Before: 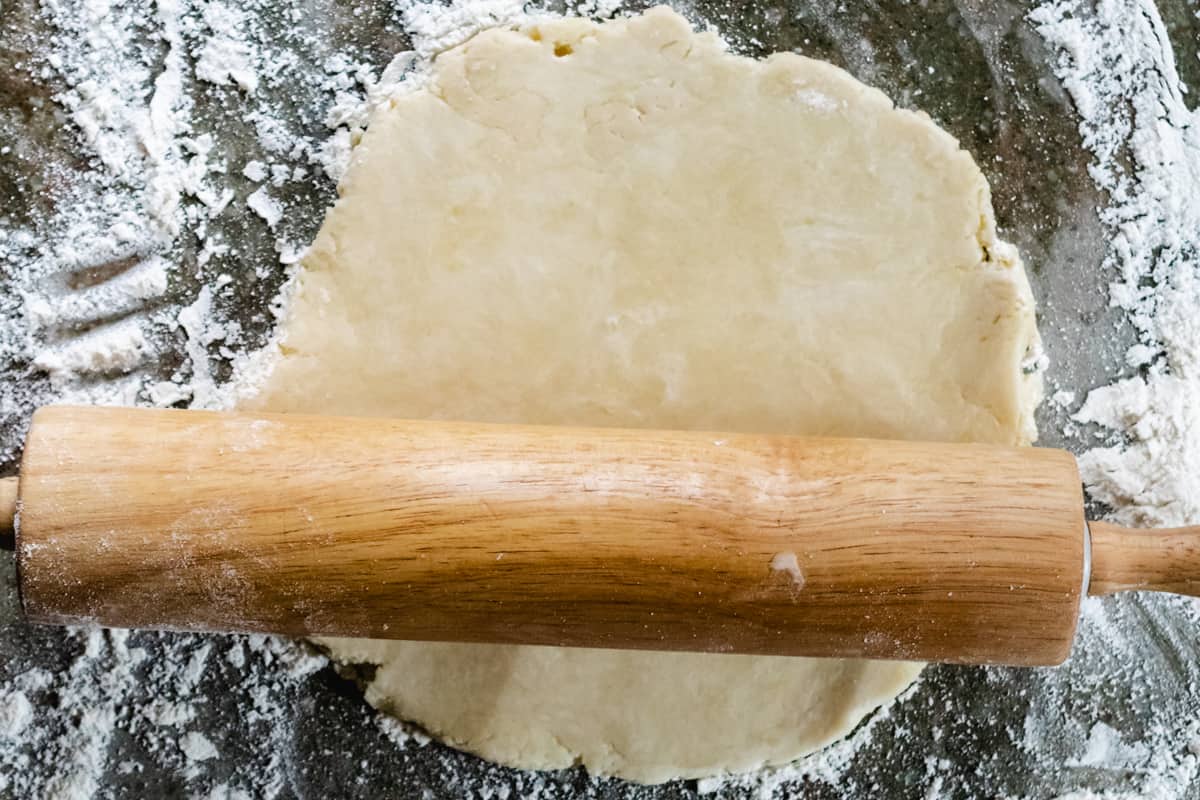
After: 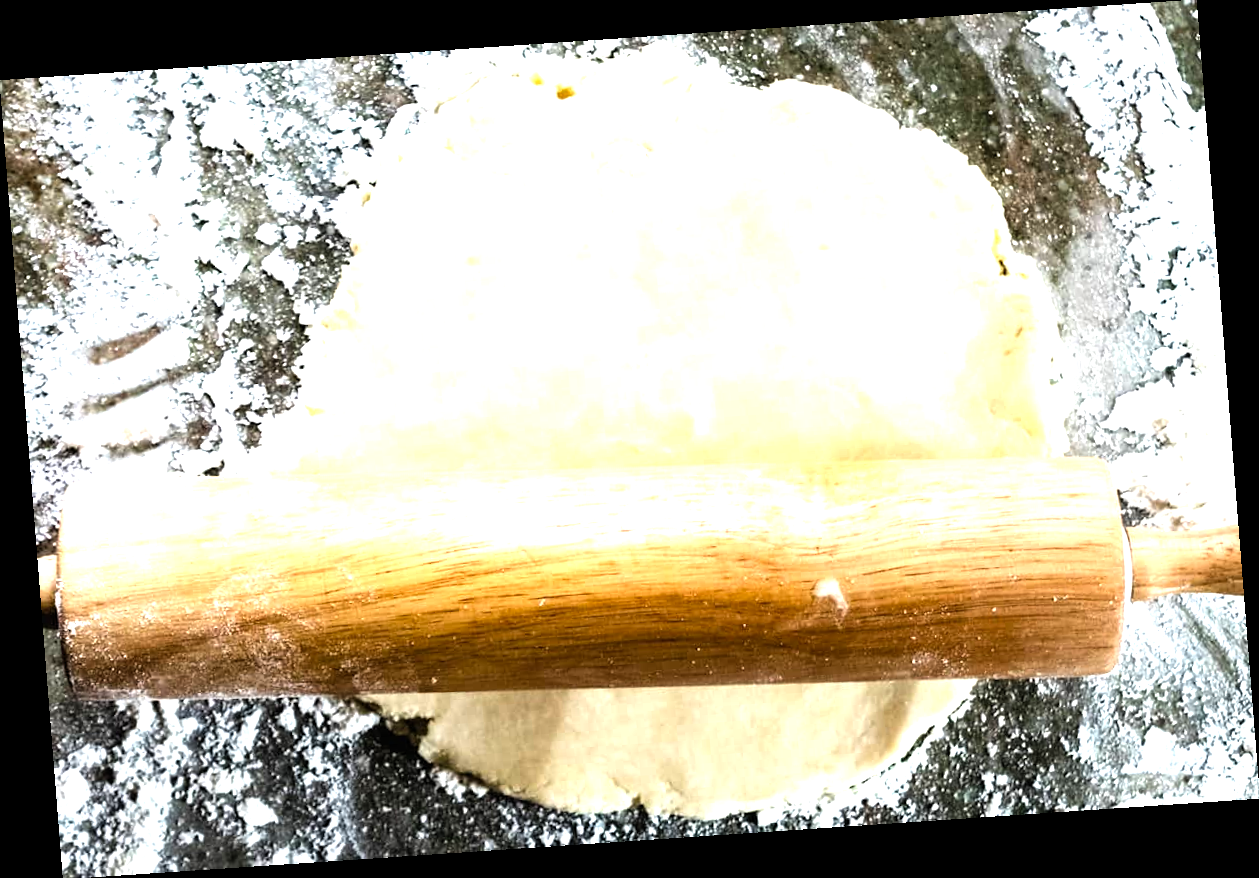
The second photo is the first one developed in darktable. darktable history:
rotate and perspective: rotation -4.2°, shear 0.006, automatic cropping off
levels: levels [0.012, 0.367, 0.697]
exposure: exposure 0.127 EV, compensate highlight preservation false
